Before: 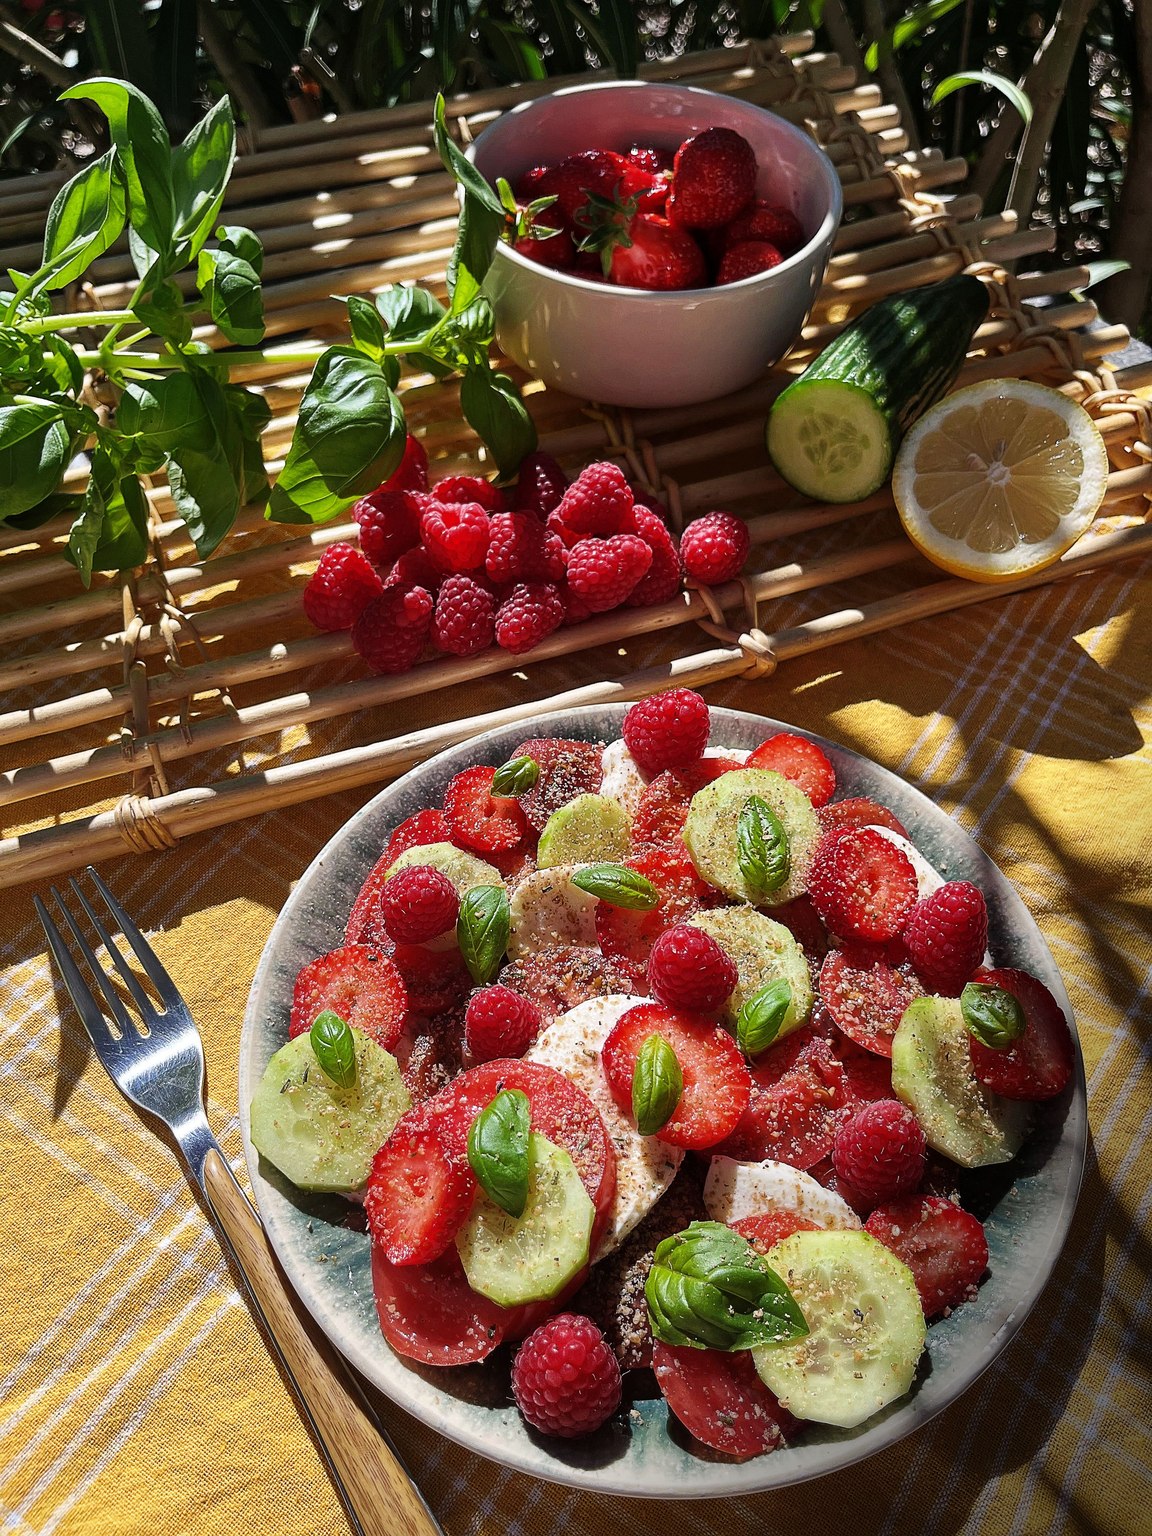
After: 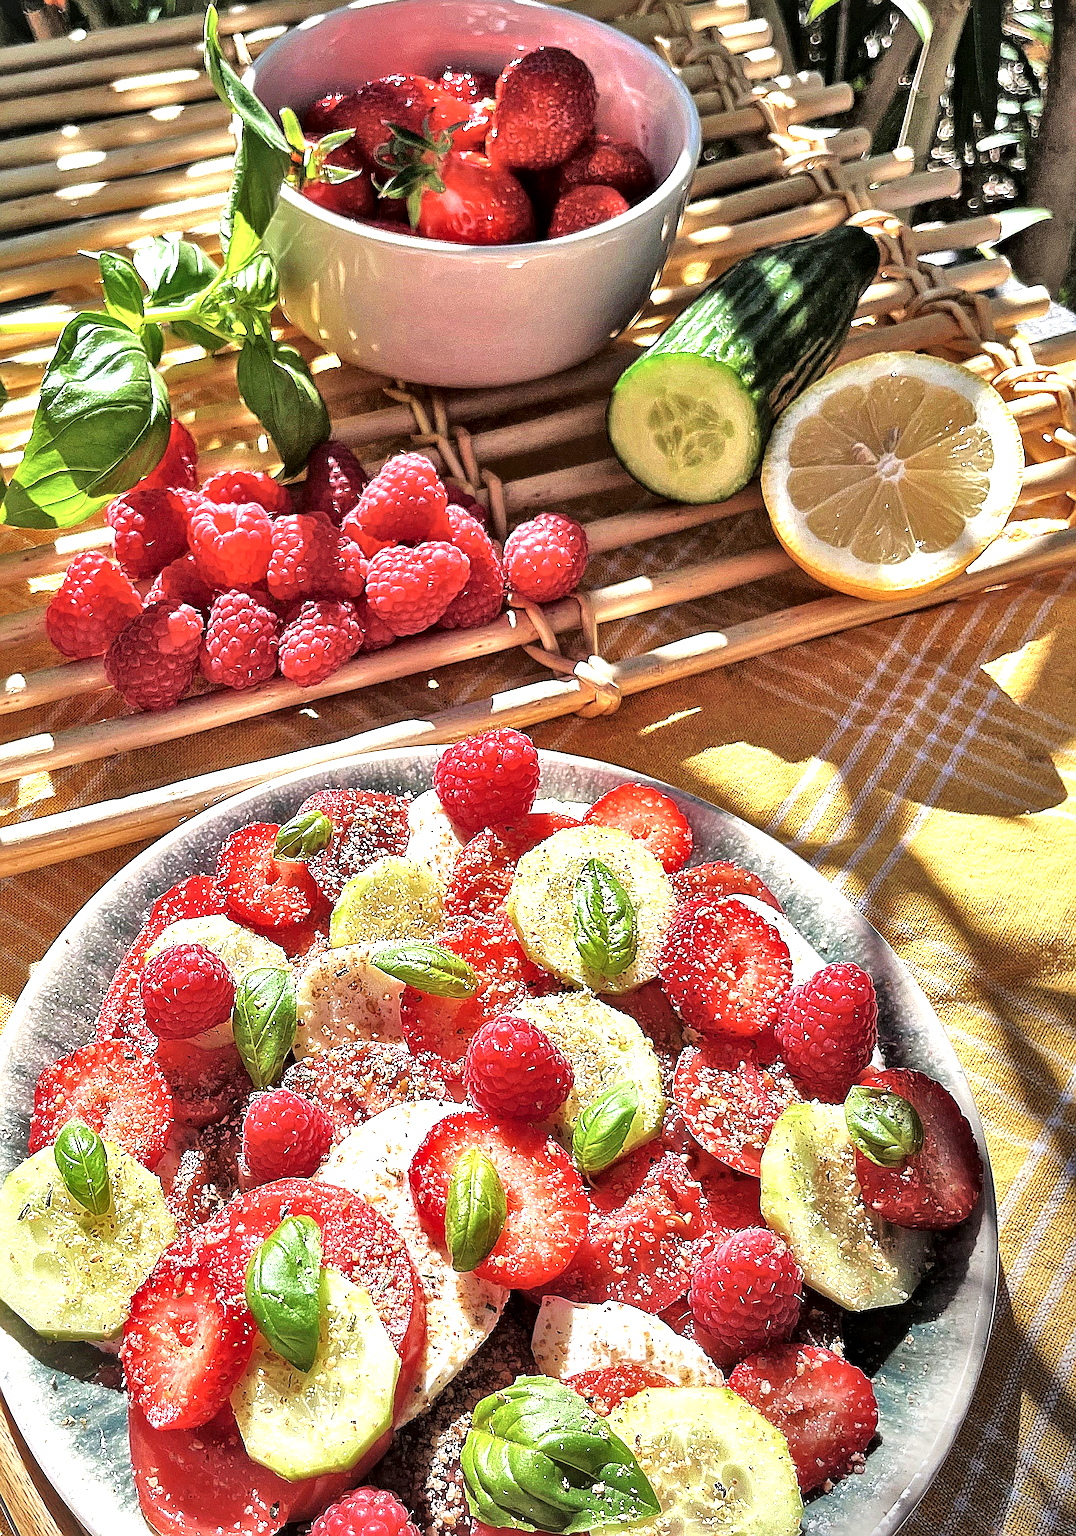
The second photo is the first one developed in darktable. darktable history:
crop: left 23.095%, top 5.827%, bottom 11.854%
sharpen: on, module defaults
shadows and highlights: radius 110.86, shadows 51.09, white point adjustment 9.16, highlights -4.17, highlights color adjustment 32.2%, soften with gaussian
local contrast: mode bilateral grid, contrast 70, coarseness 75, detail 180%, midtone range 0.2
exposure: black level correction -0.002, exposure 0.54 EV, compensate highlight preservation false
tone equalizer: -7 EV 0.15 EV, -6 EV 0.6 EV, -5 EV 1.15 EV, -4 EV 1.33 EV, -3 EV 1.15 EV, -2 EV 0.6 EV, -1 EV 0.15 EV, mask exposure compensation -0.5 EV
